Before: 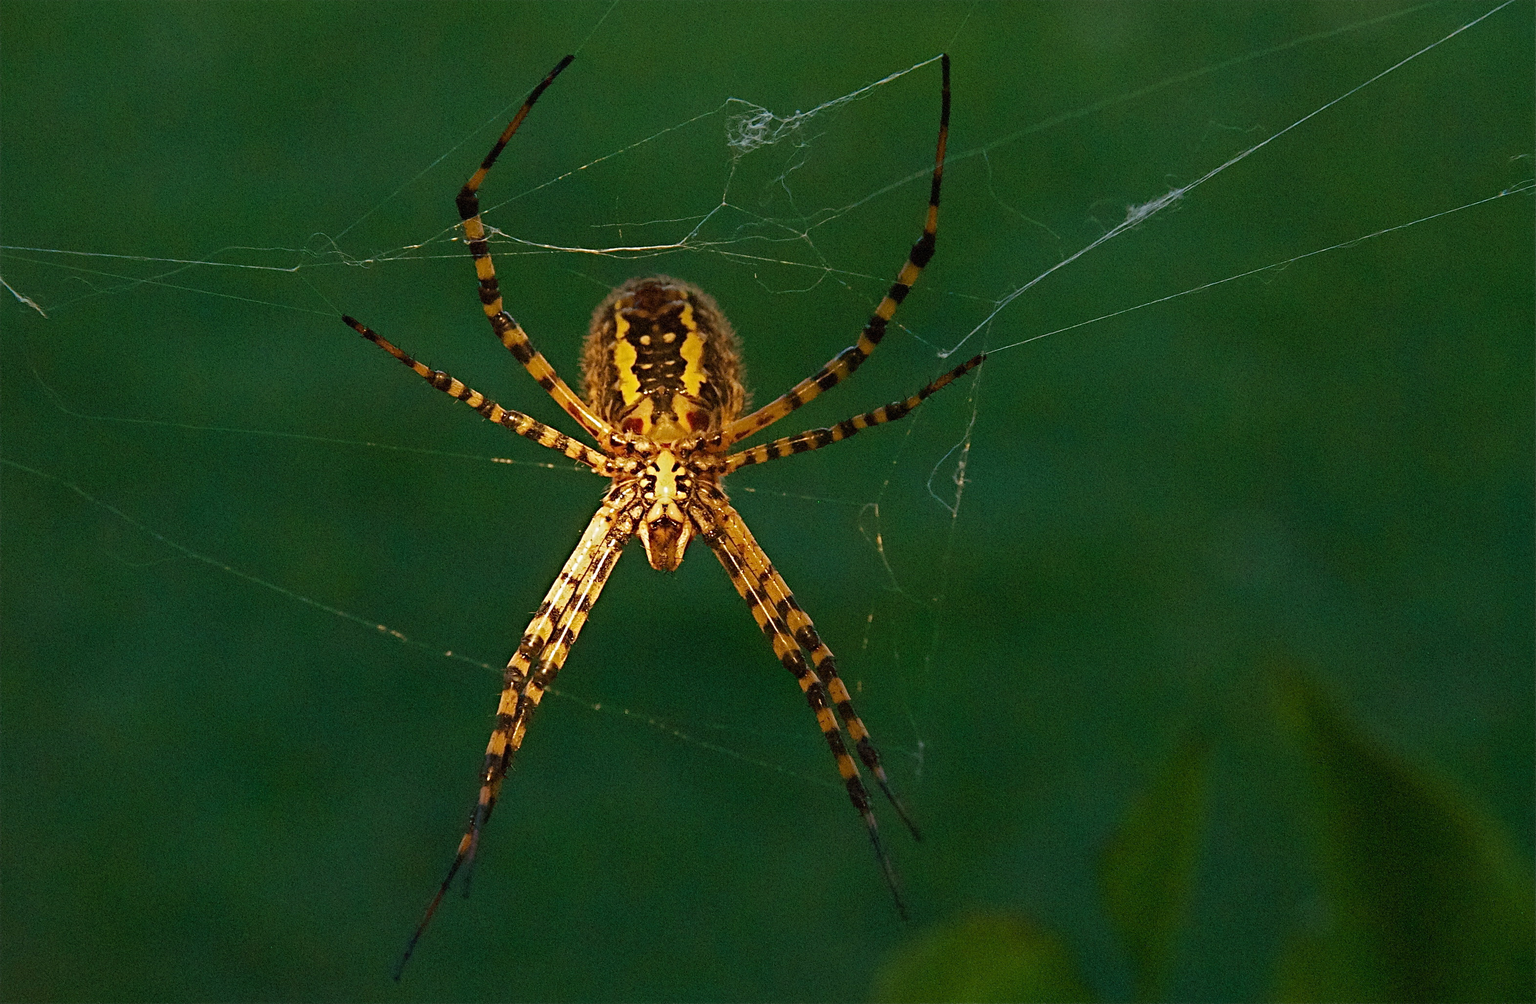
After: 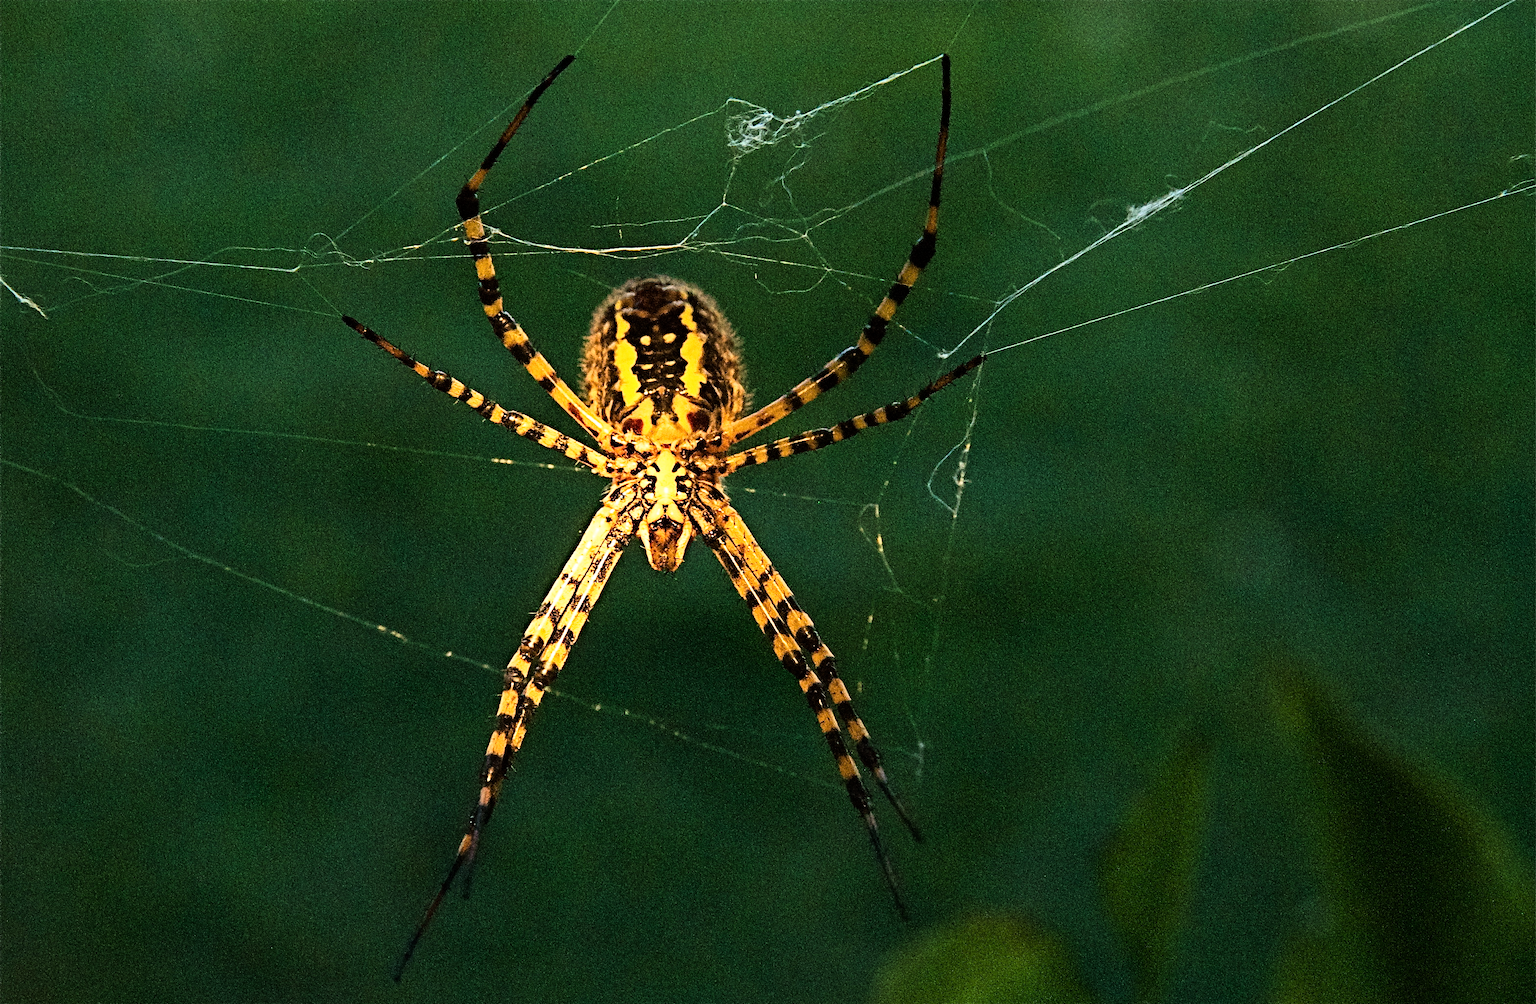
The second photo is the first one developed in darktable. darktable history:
contrast equalizer: octaves 7, y [[0.5, 0.502, 0.506, 0.511, 0.52, 0.537], [0.5 ×6], [0.505, 0.509, 0.518, 0.534, 0.553, 0.561], [0 ×6], [0 ×6]]
rgb curve: curves: ch0 [(0, 0) (0.21, 0.15) (0.24, 0.21) (0.5, 0.75) (0.75, 0.96) (0.89, 0.99) (1, 1)]; ch1 [(0, 0.02) (0.21, 0.13) (0.25, 0.2) (0.5, 0.67) (0.75, 0.9) (0.89, 0.97) (1, 1)]; ch2 [(0, 0.02) (0.21, 0.13) (0.25, 0.2) (0.5, 0.67) (0.75, 0.9) (0.89, 0.97) (1, 1)], compensate middle gray true
